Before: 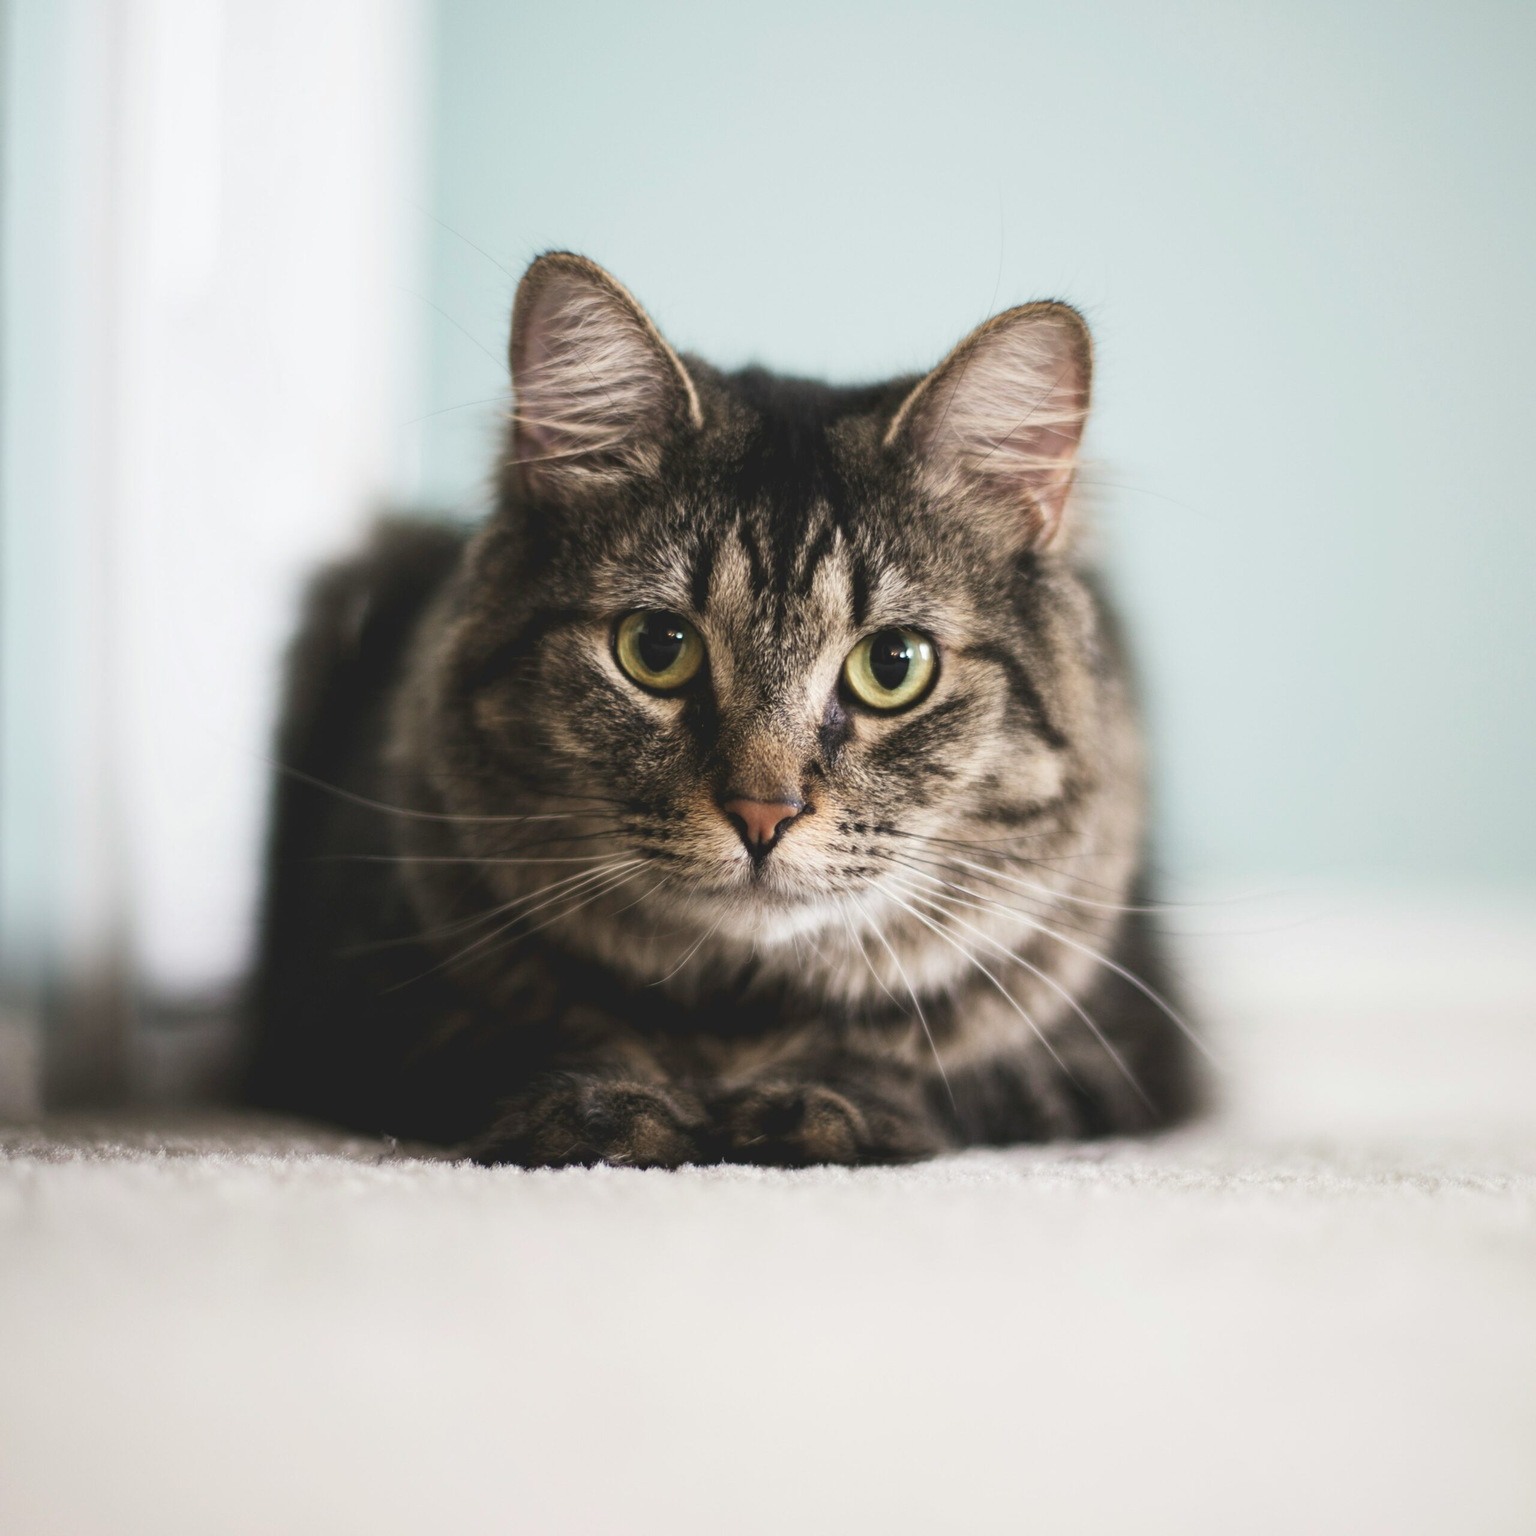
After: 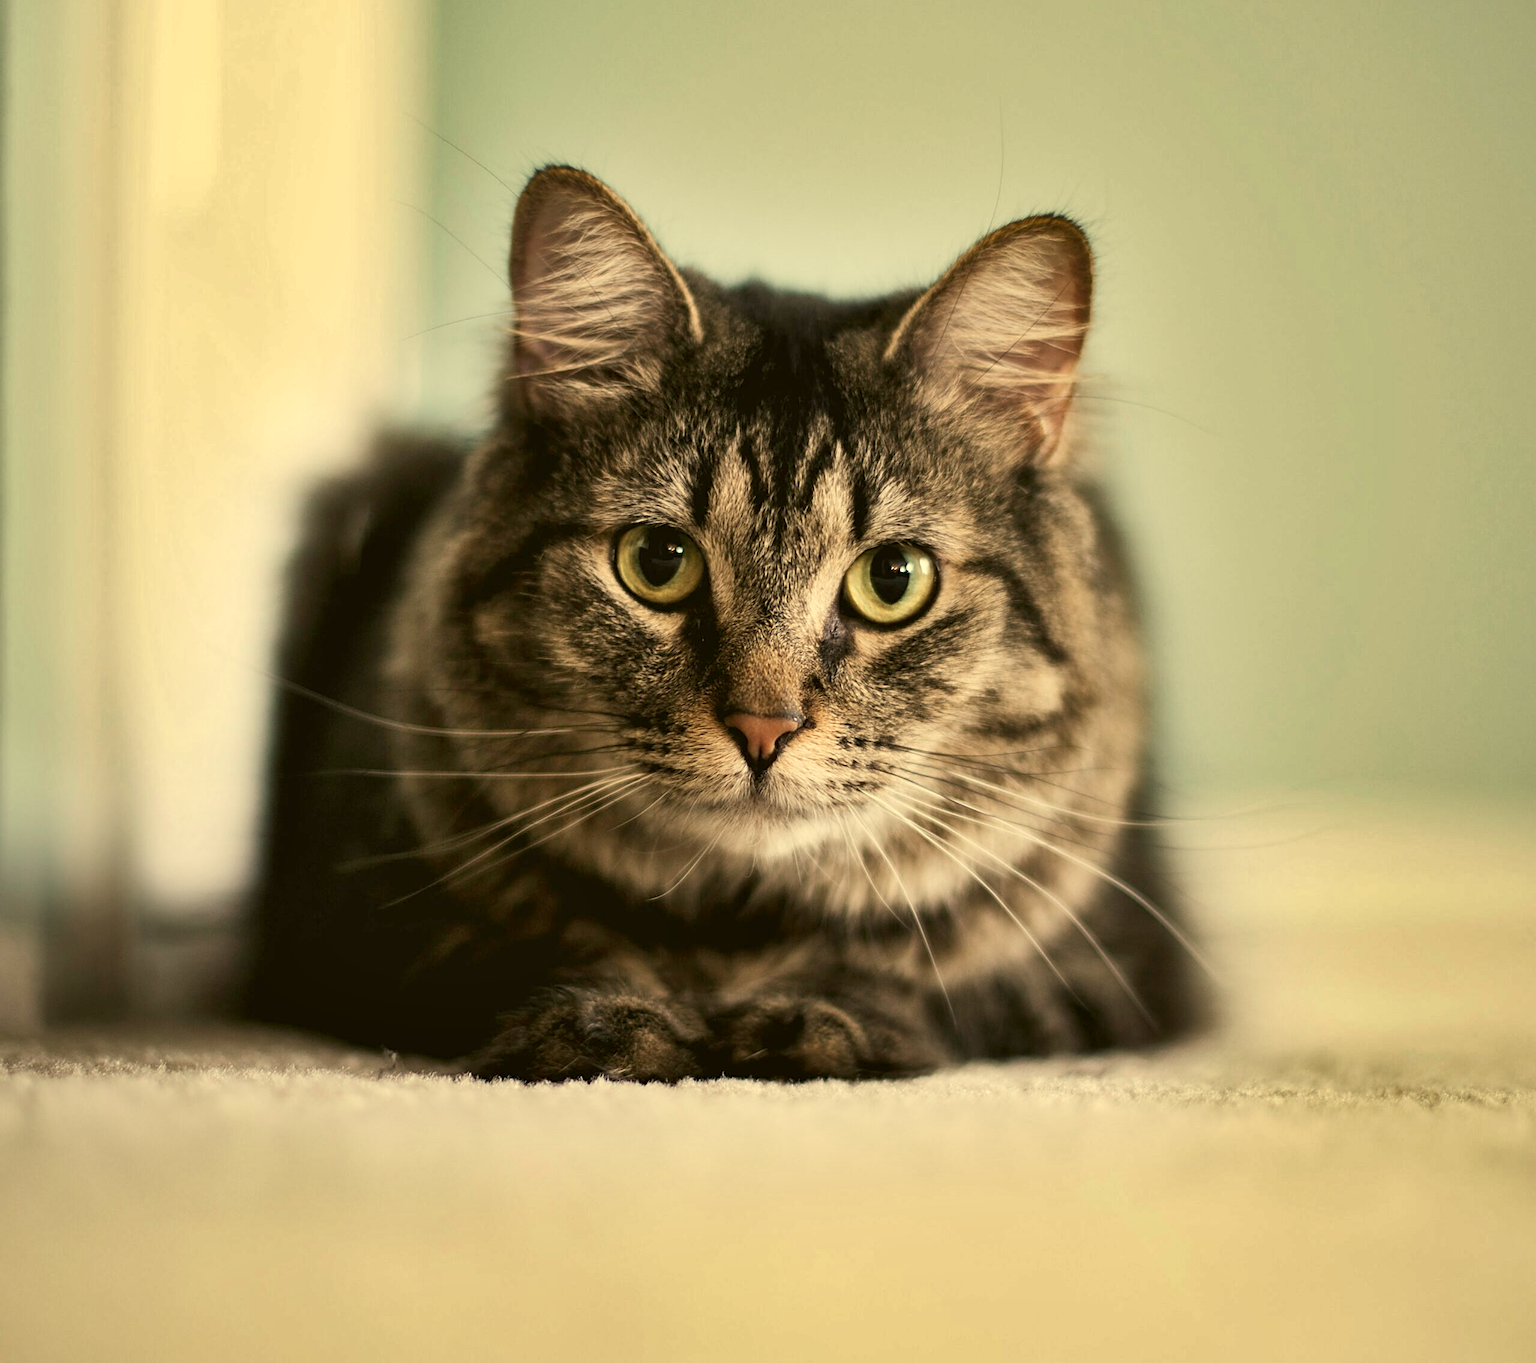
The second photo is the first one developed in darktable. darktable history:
exposure: black level correction 0.011, compensate highlight preservation false
sharpen: on, module defaults
crop and rotate: top 5.609%, bottom 5.609%
white balance: red 1.08, blue 0.791
shadows and highlights: radius 118.69, shadows 42.21, highlights -61.56, soften with gaussian
